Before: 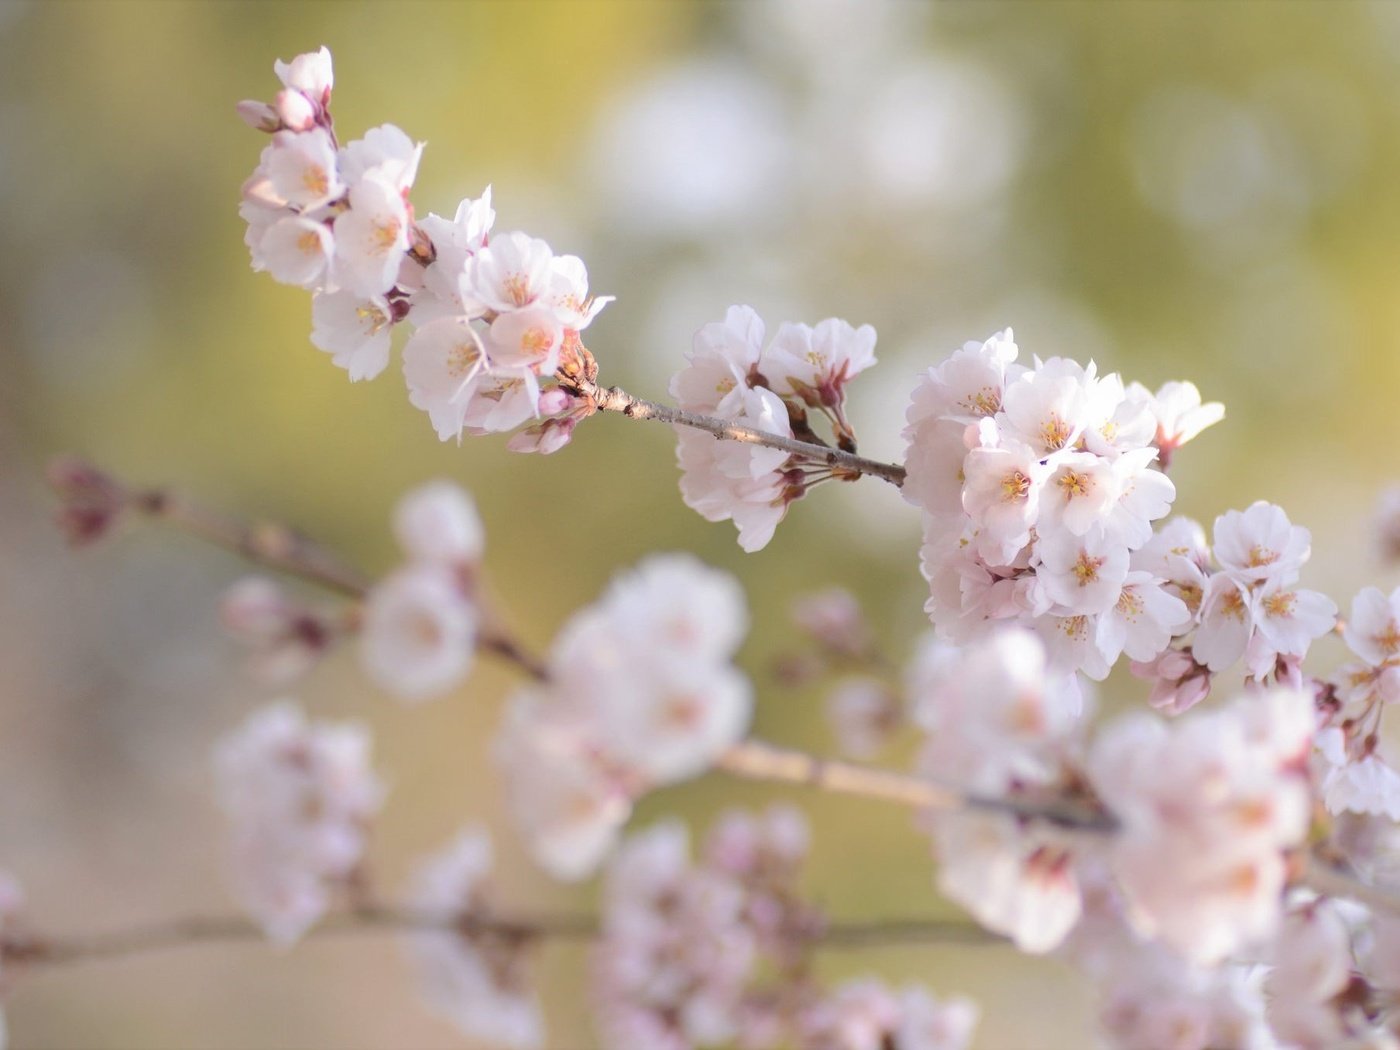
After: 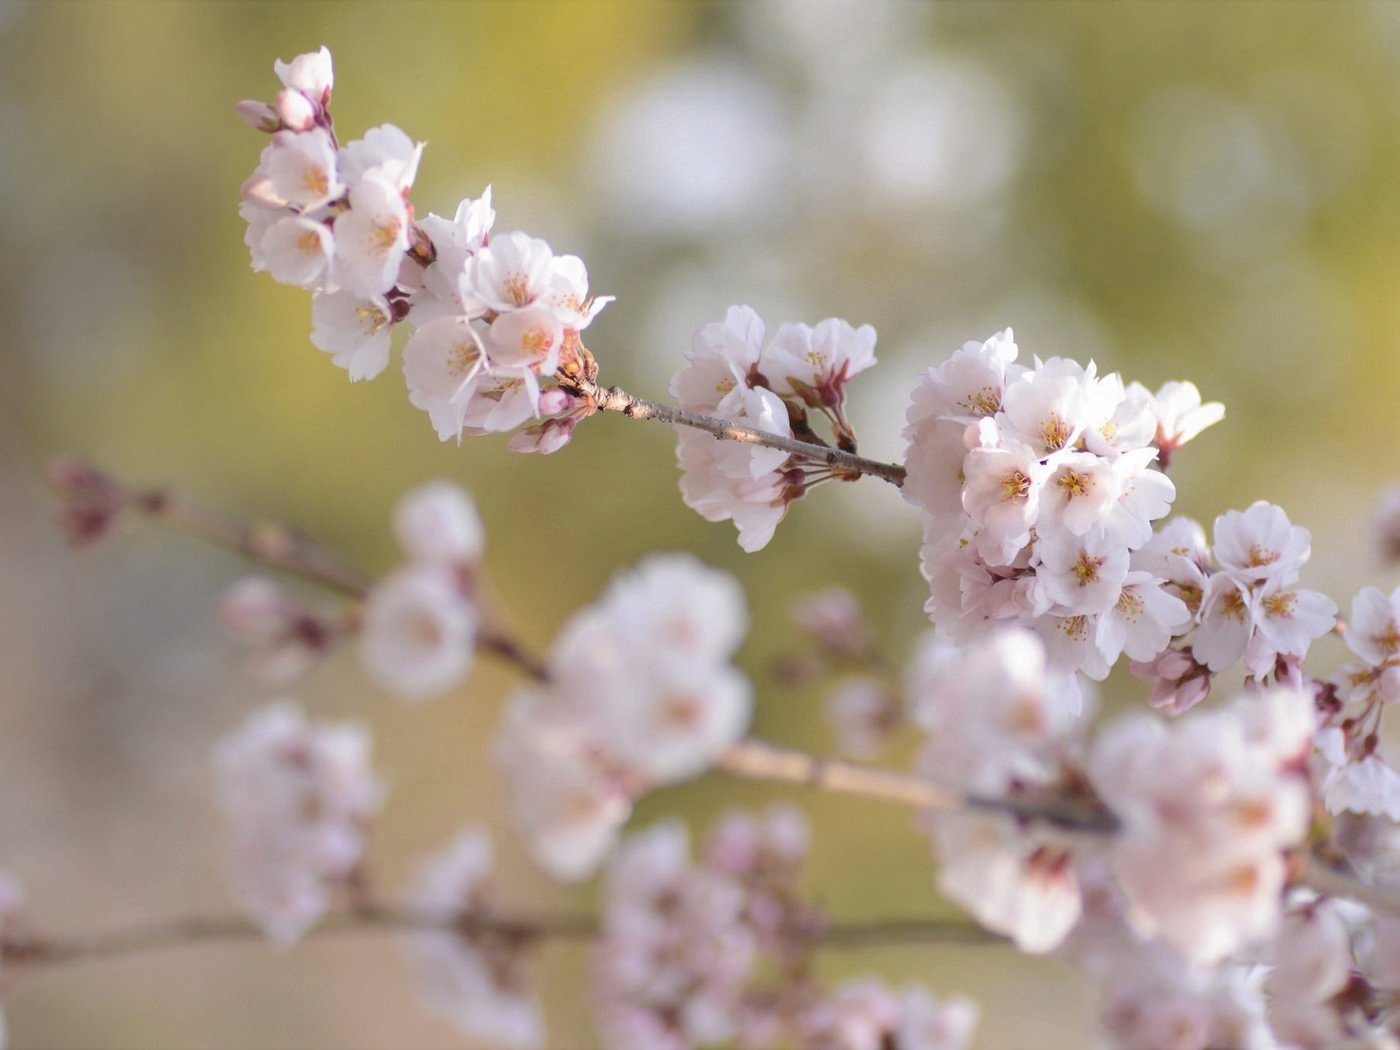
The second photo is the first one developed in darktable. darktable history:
shadows and highlights: highlights color adjustment 46.19%, soften with gaussian
